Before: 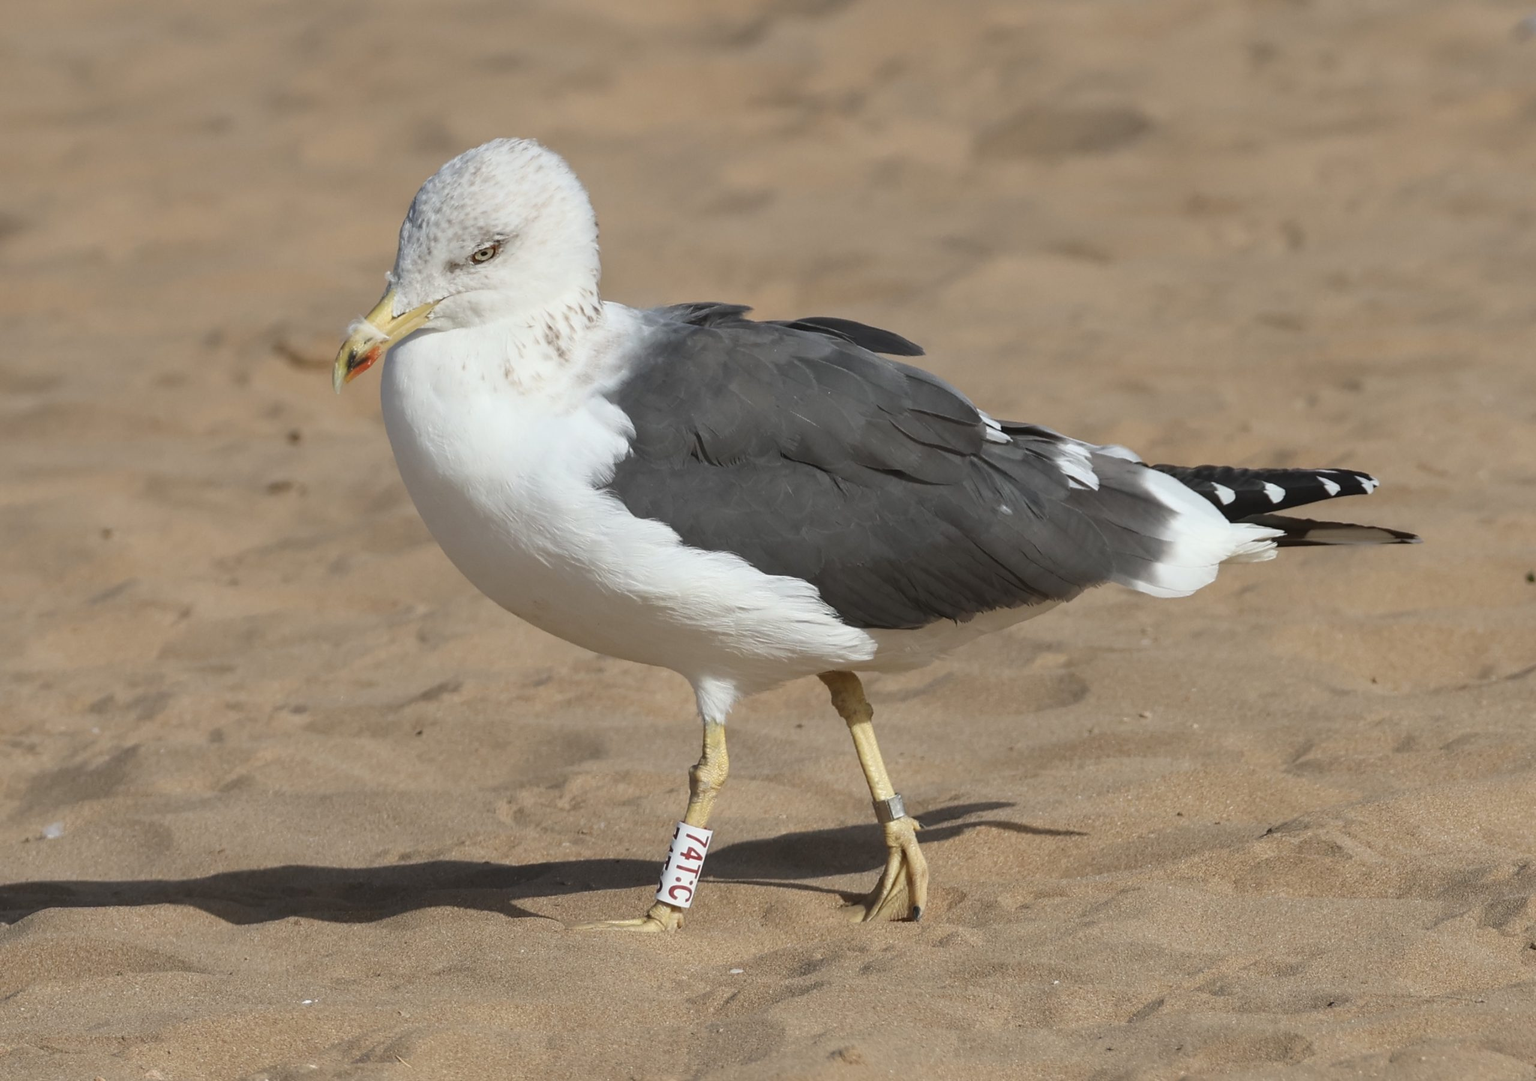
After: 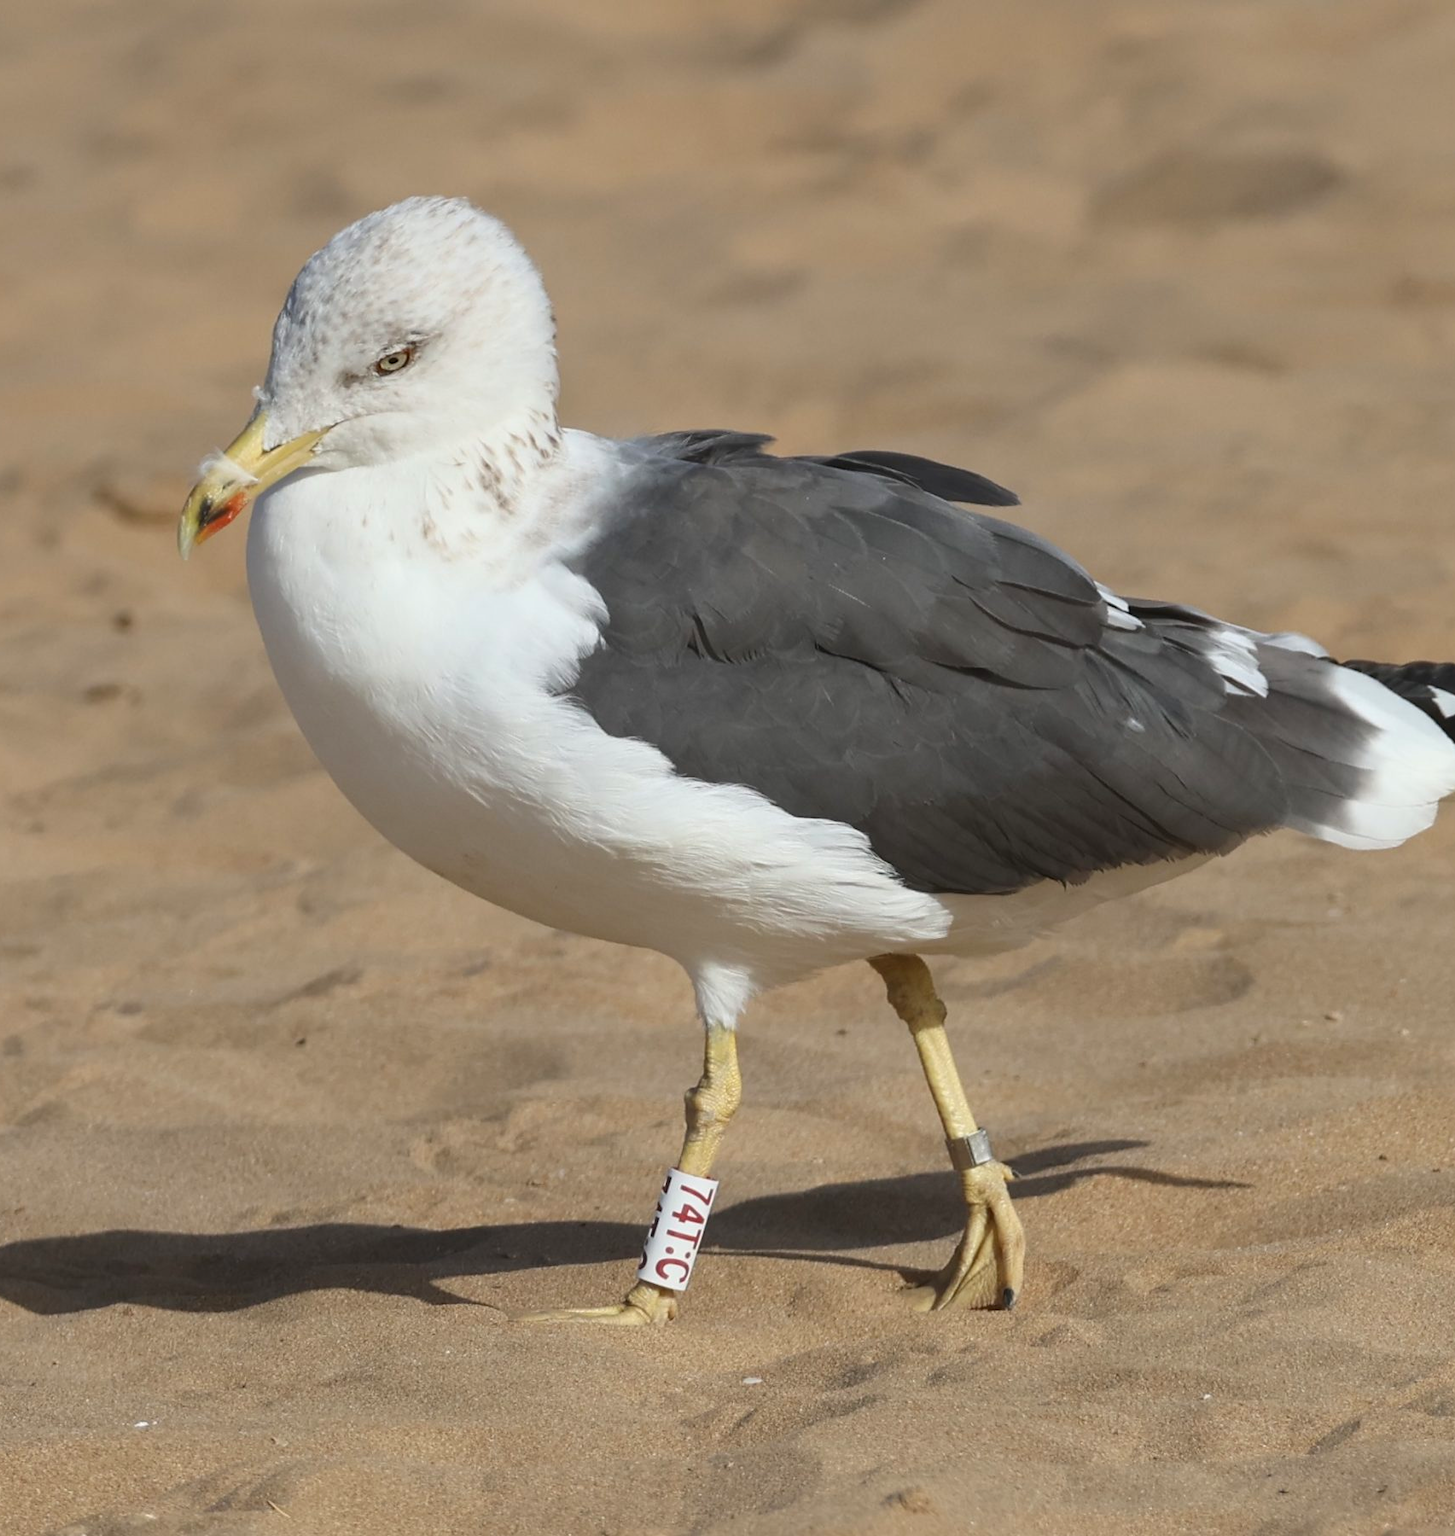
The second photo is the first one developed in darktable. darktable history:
crop and rotate: left 13.537%, right 19.796%
contrast brightness saturation: contrast 0.04, saturation 0.16
